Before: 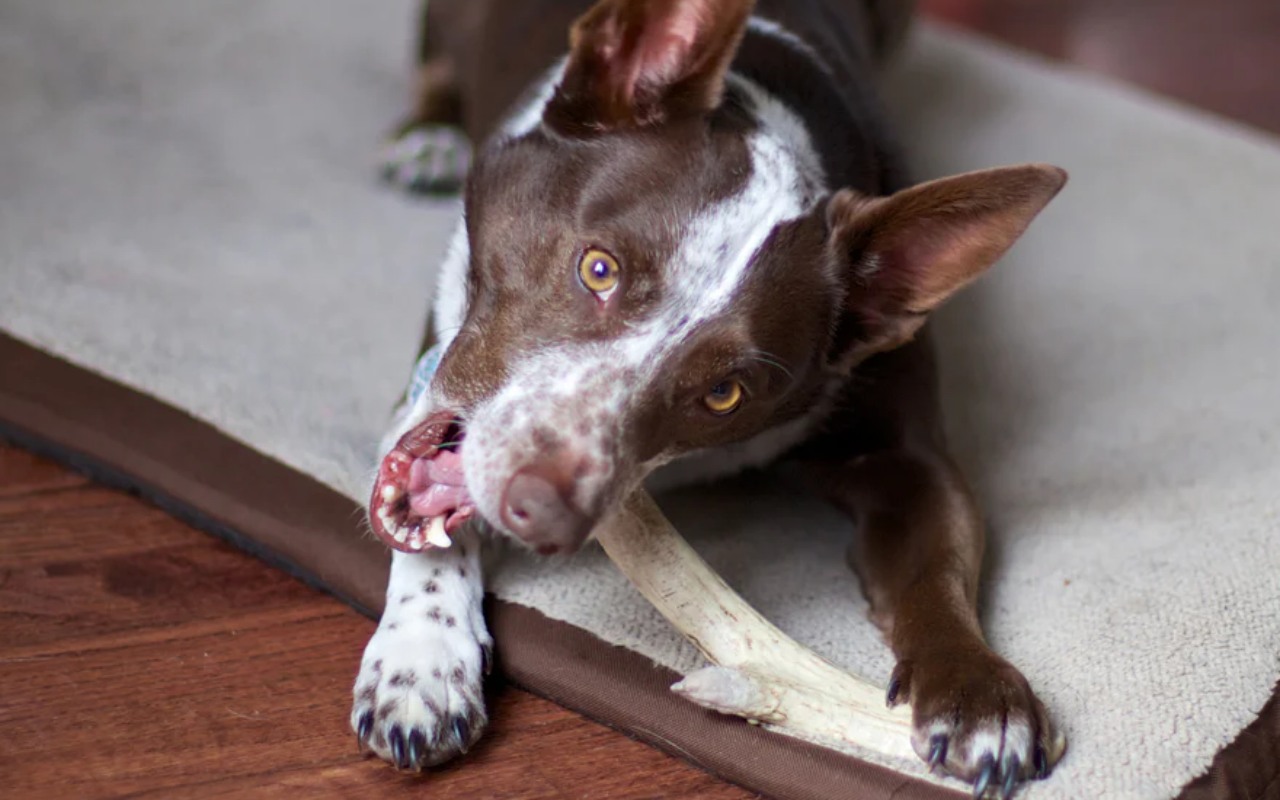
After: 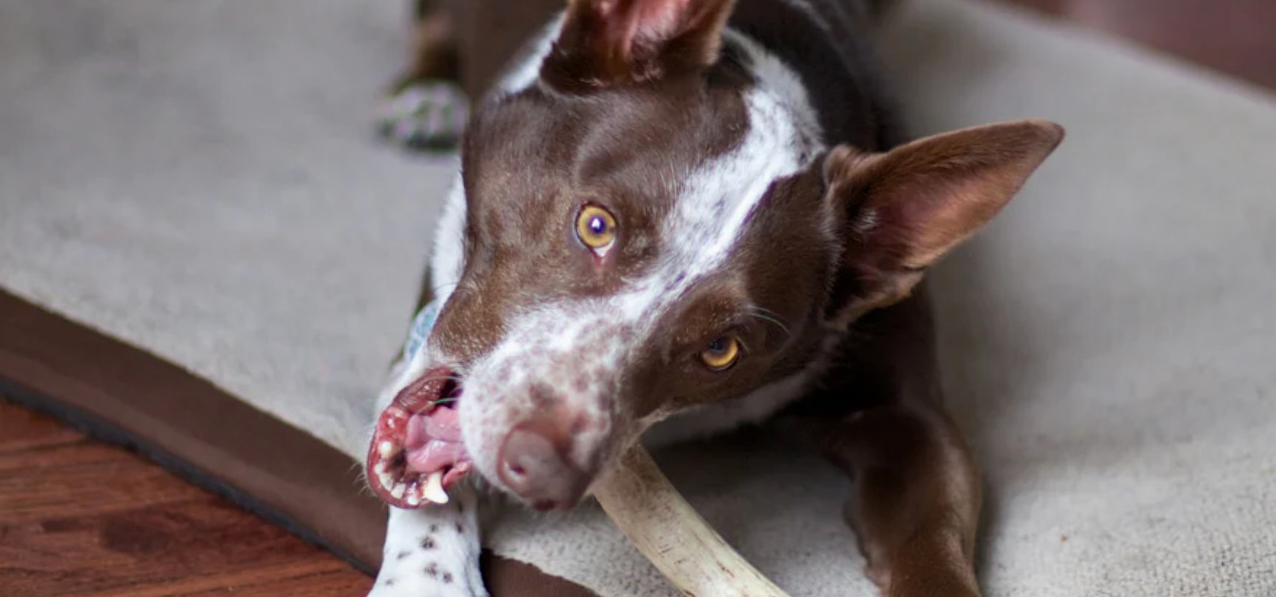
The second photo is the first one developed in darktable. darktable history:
crop: left 0.302%, top 5.527%, bottom 19.79%
shadows and highlights: shadows 43.45, white point adjustment -1.58, soften with gaussian
